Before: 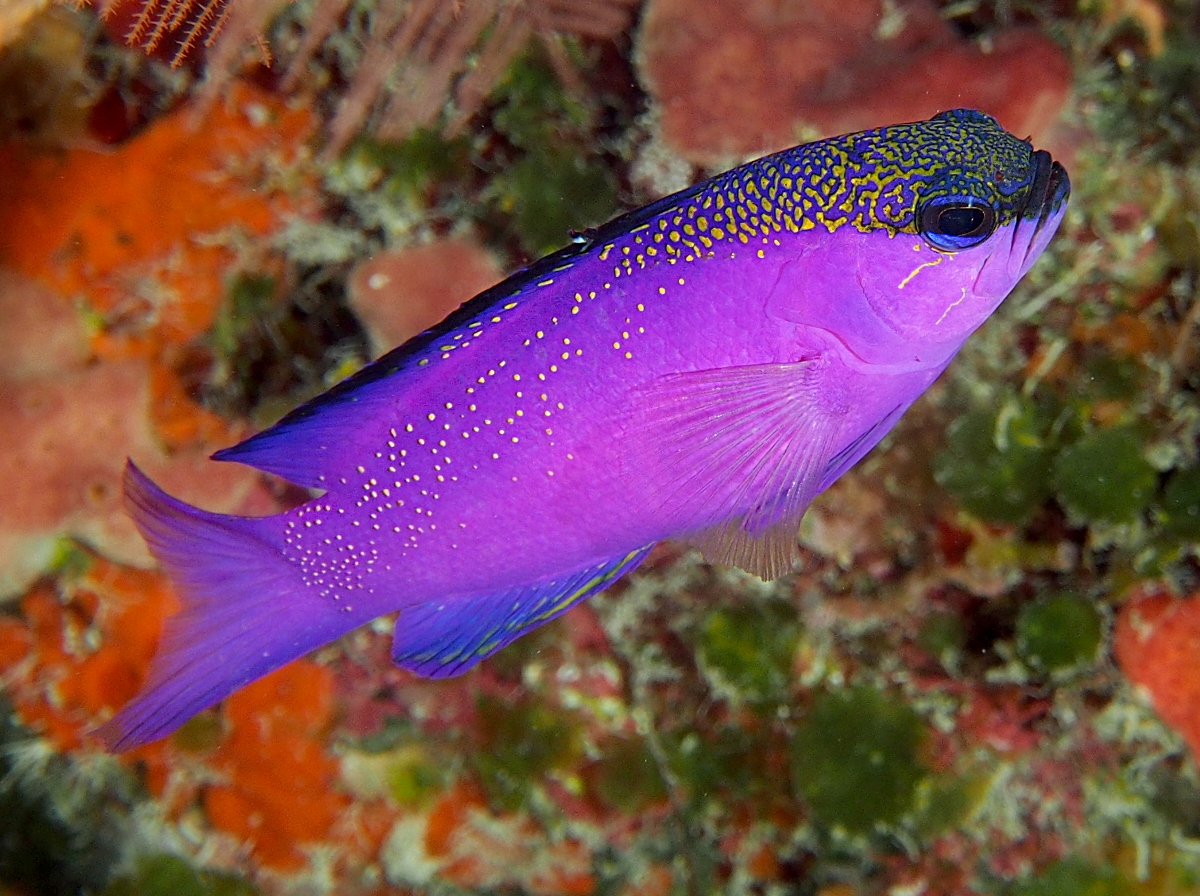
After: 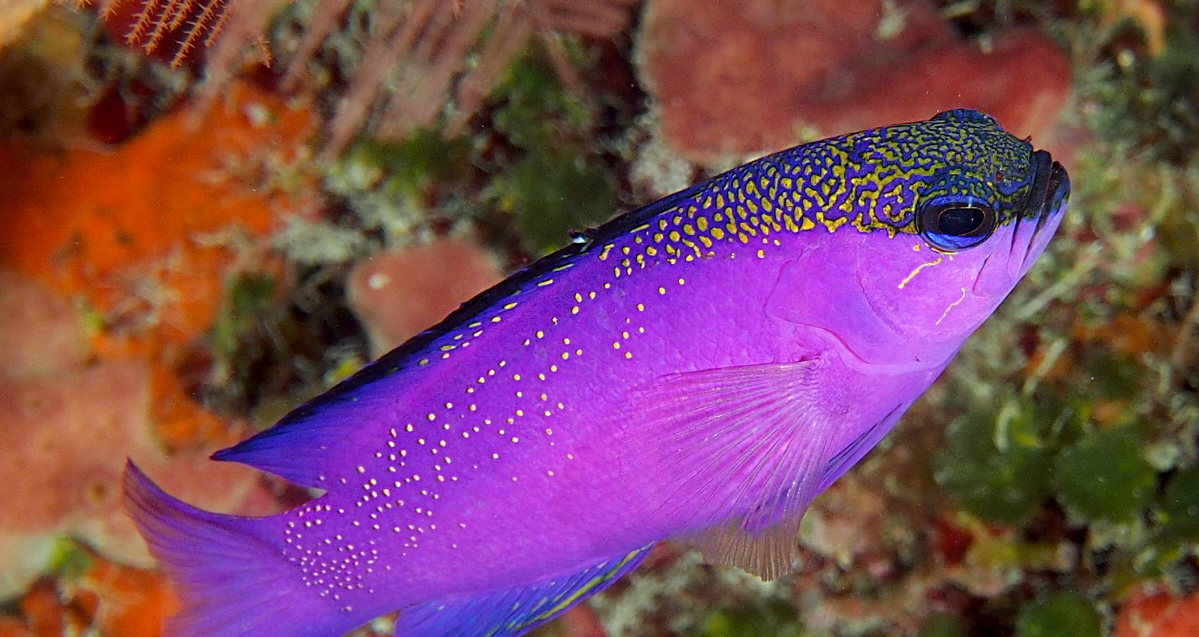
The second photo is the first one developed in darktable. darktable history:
crop: right 0.001%, bottom 28.871%
levels: mode automatic
